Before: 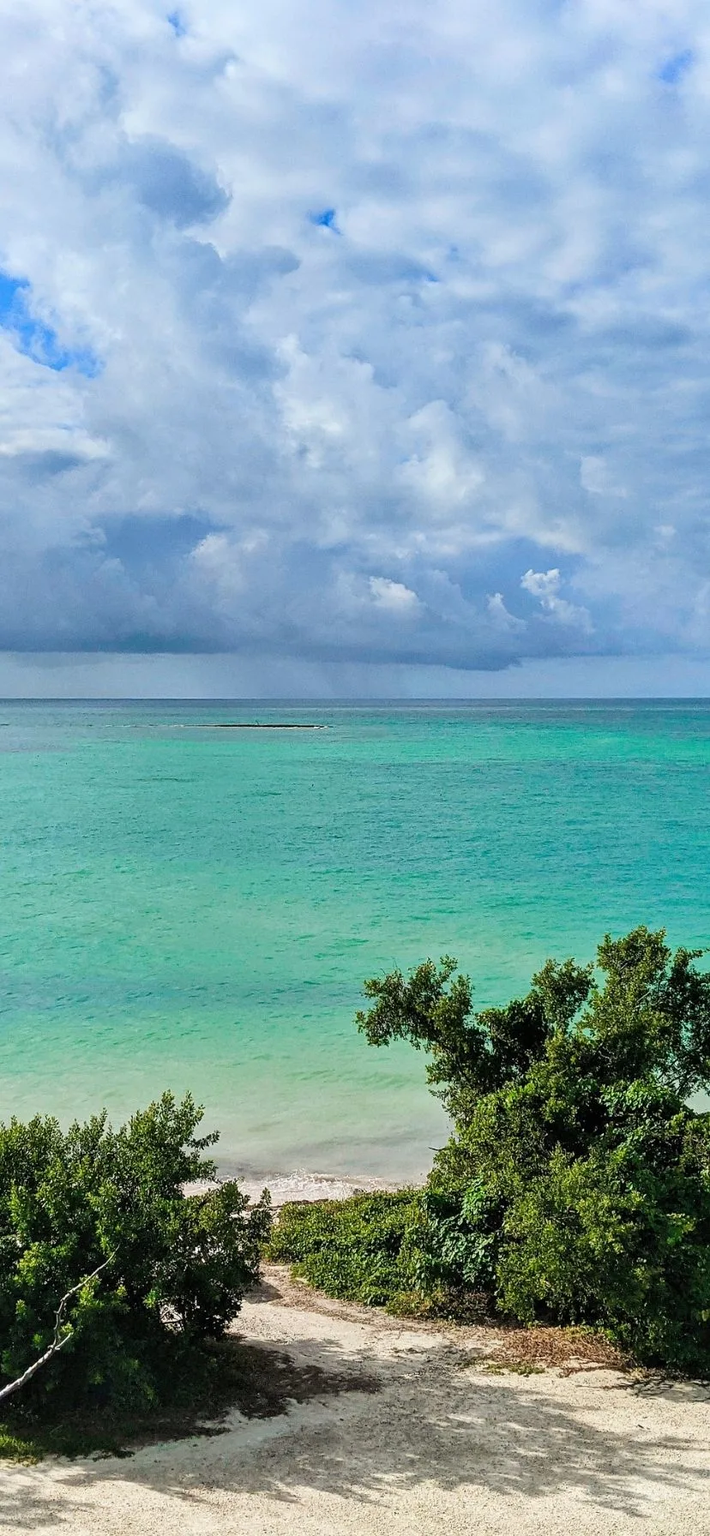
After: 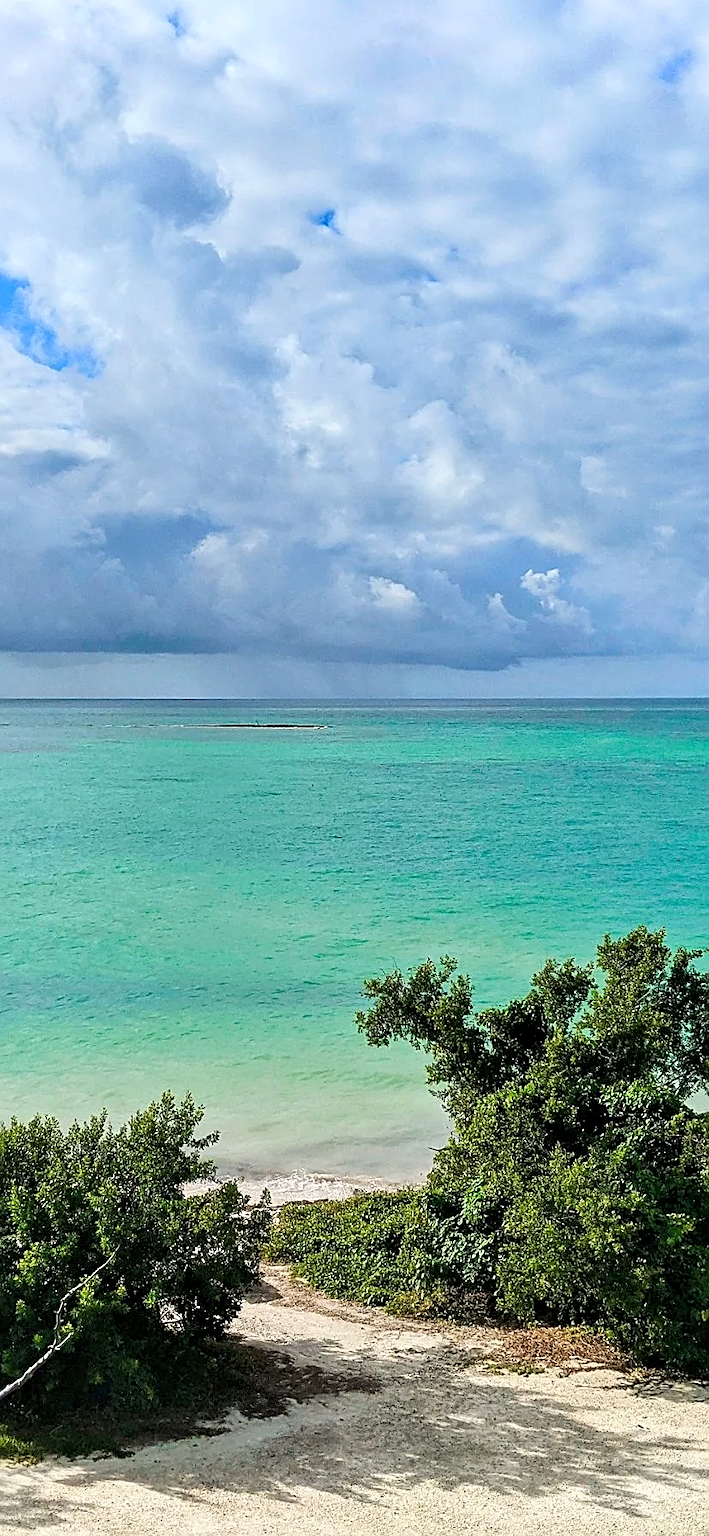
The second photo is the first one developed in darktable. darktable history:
exposure: black level correction 0.002, exposure 0.147 EV, compensate highlight preservation false
sharpen: on, module defaults
